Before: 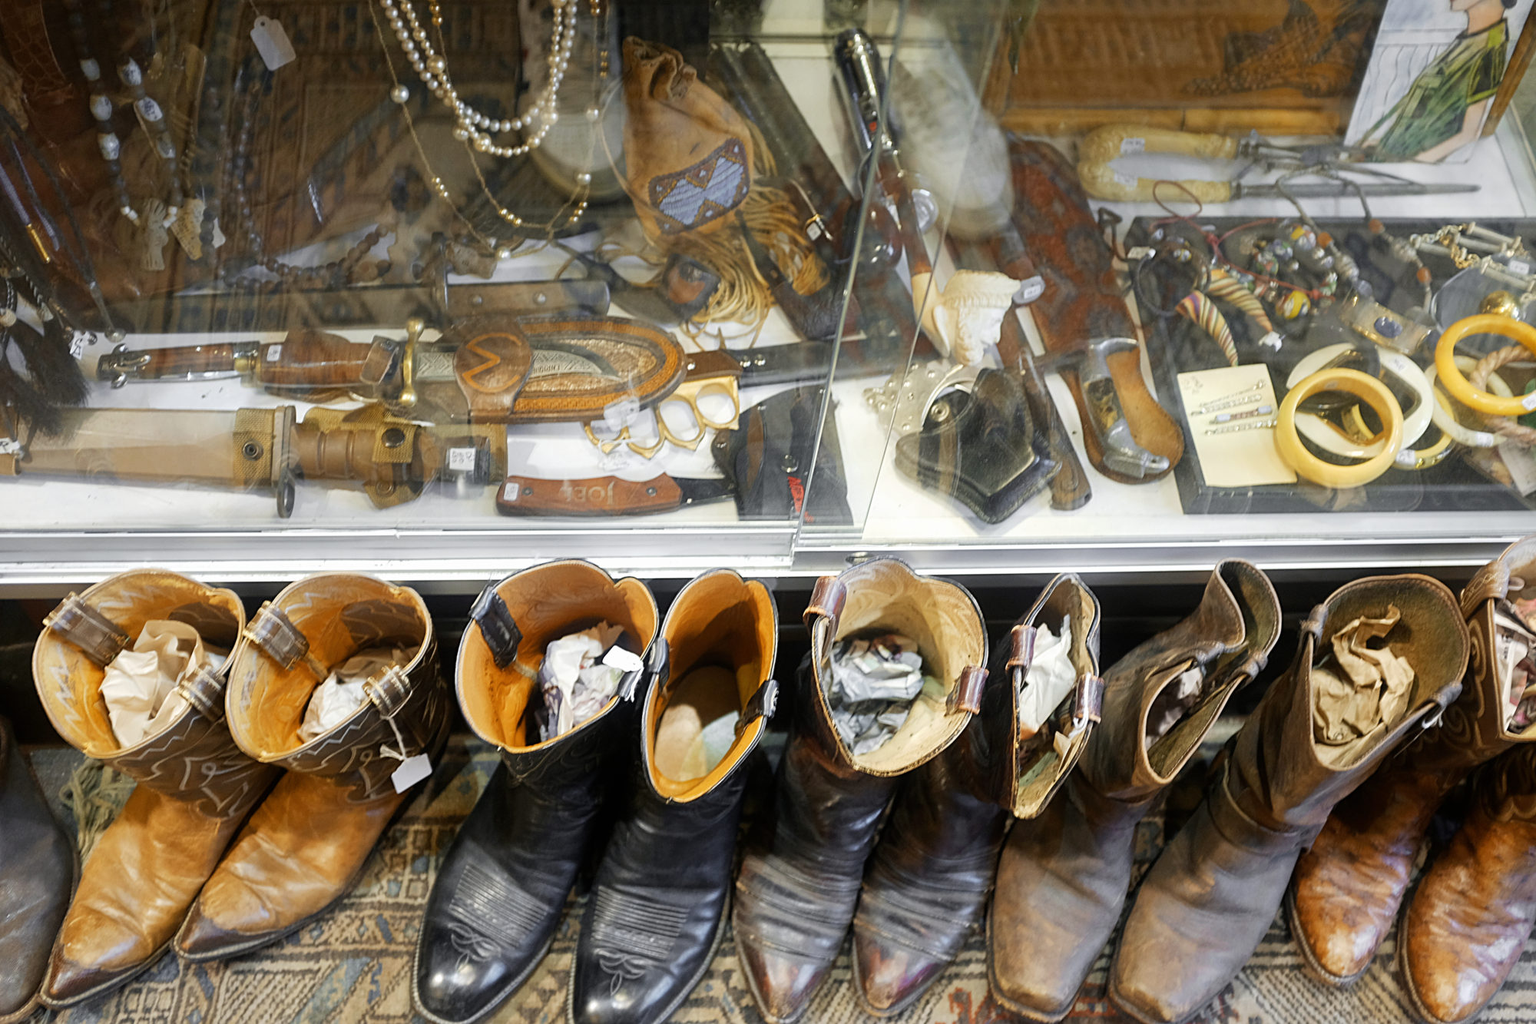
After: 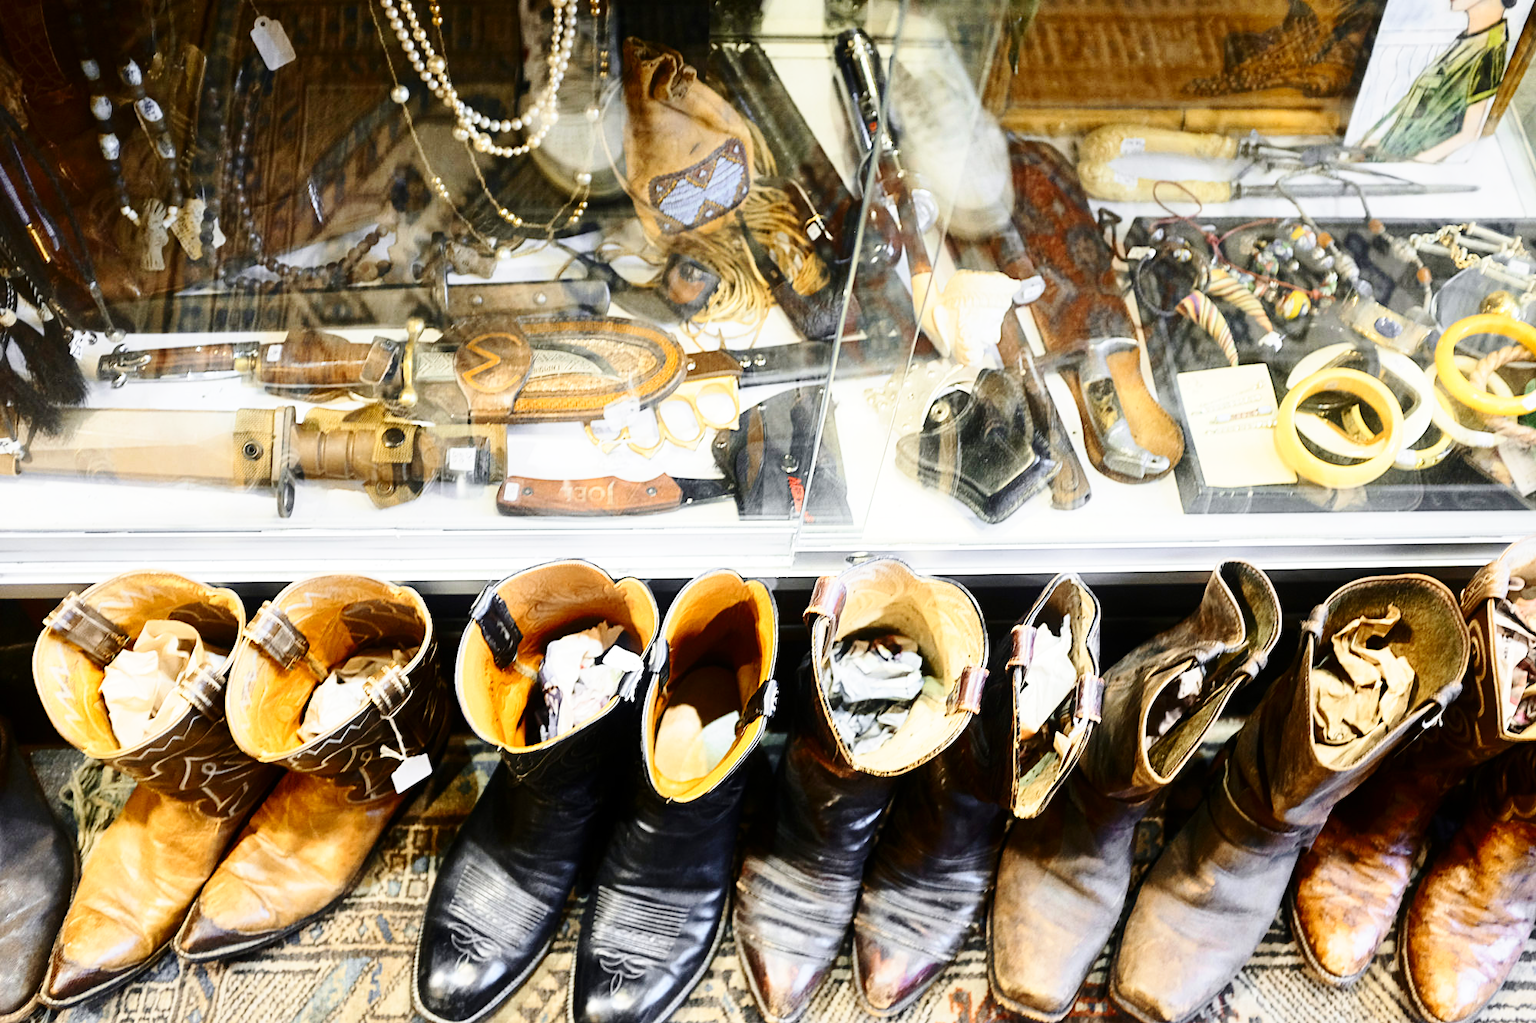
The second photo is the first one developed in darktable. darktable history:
contrast brightness saturation: contrast 0.274
base curve: curves: ch0 [(0, 0) (0.028, 0.03) (0.121, 0.232) (0.46, 0.748) (0.859, 0.968) (1, 1)], preserve colors none
